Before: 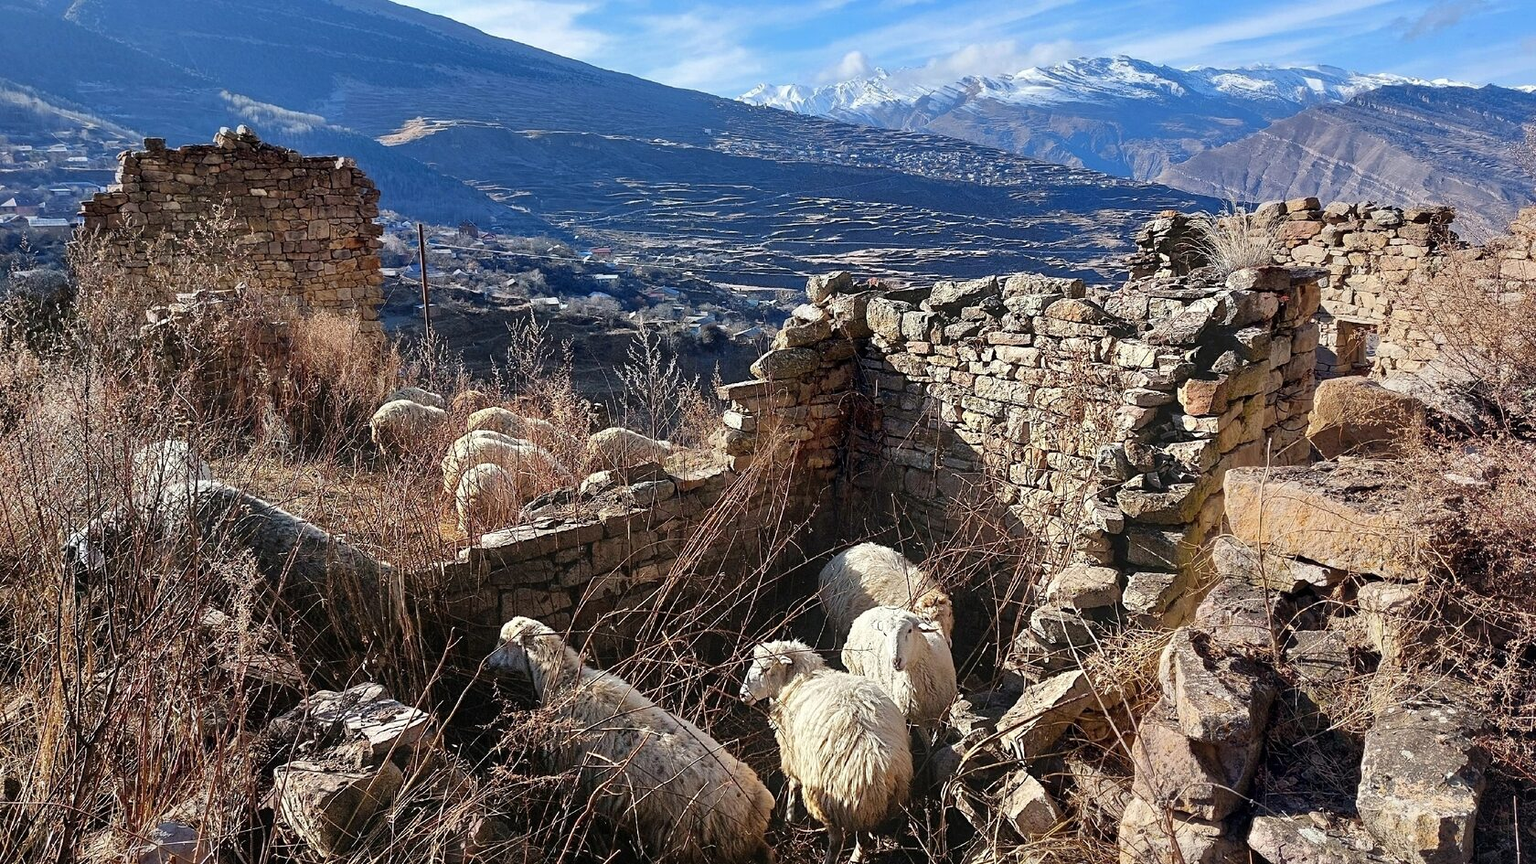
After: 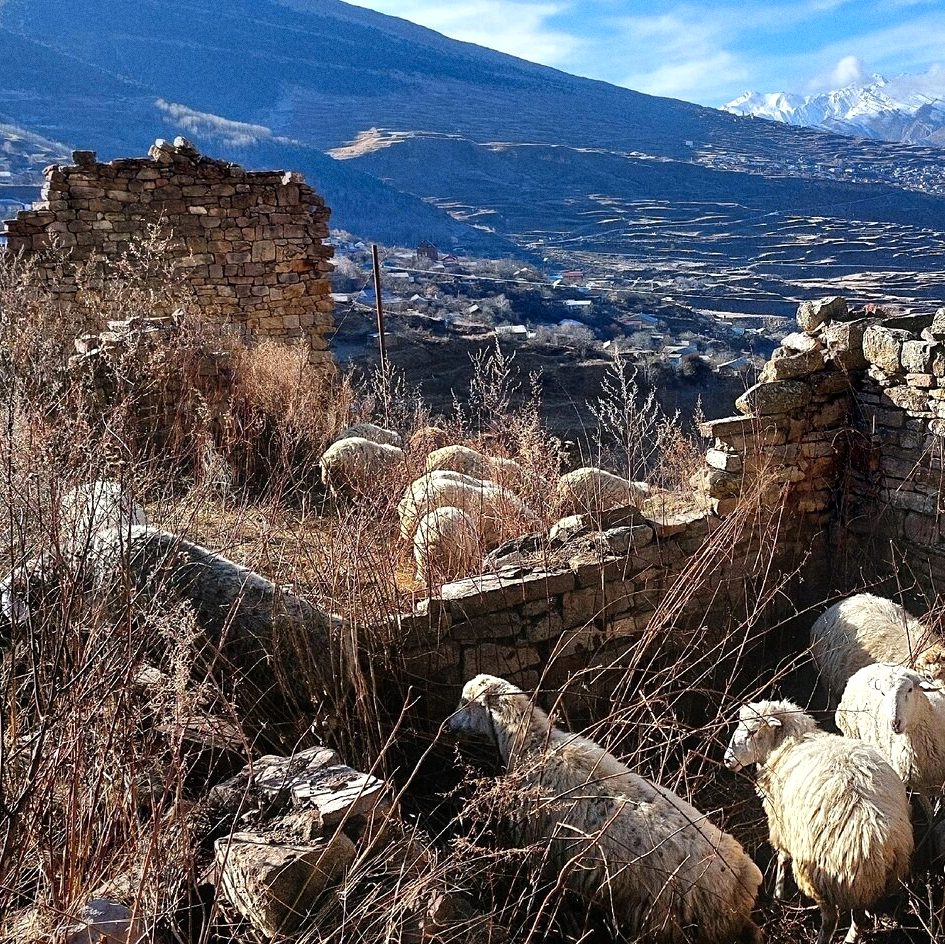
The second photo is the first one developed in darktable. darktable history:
crop: left 5.114%, right 38.589%
color balance: contrast 10%
grain: coarseness 0.09 ISO
